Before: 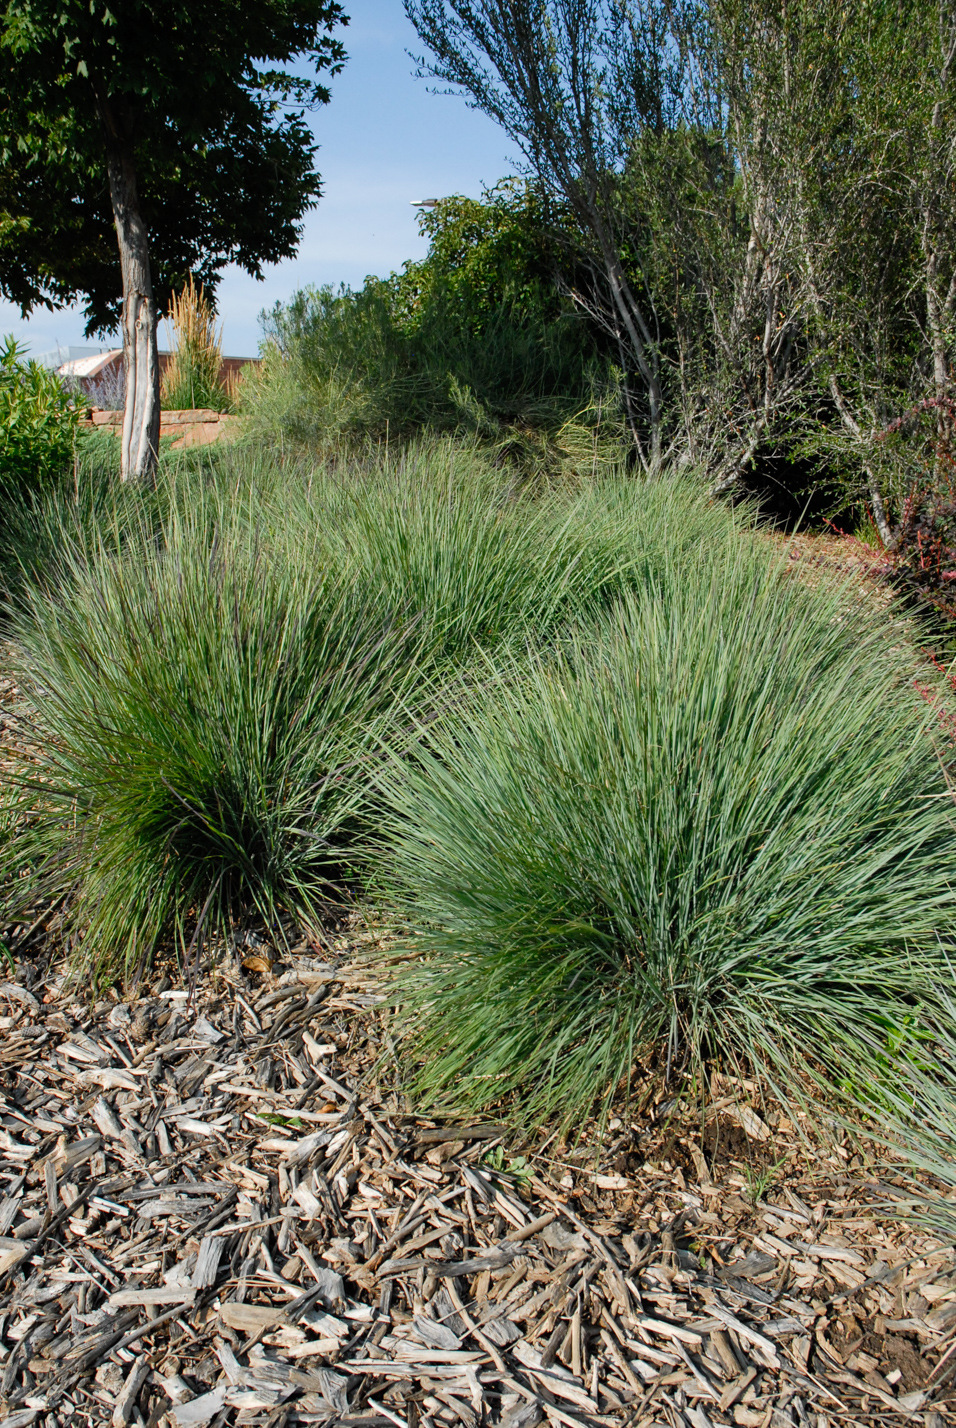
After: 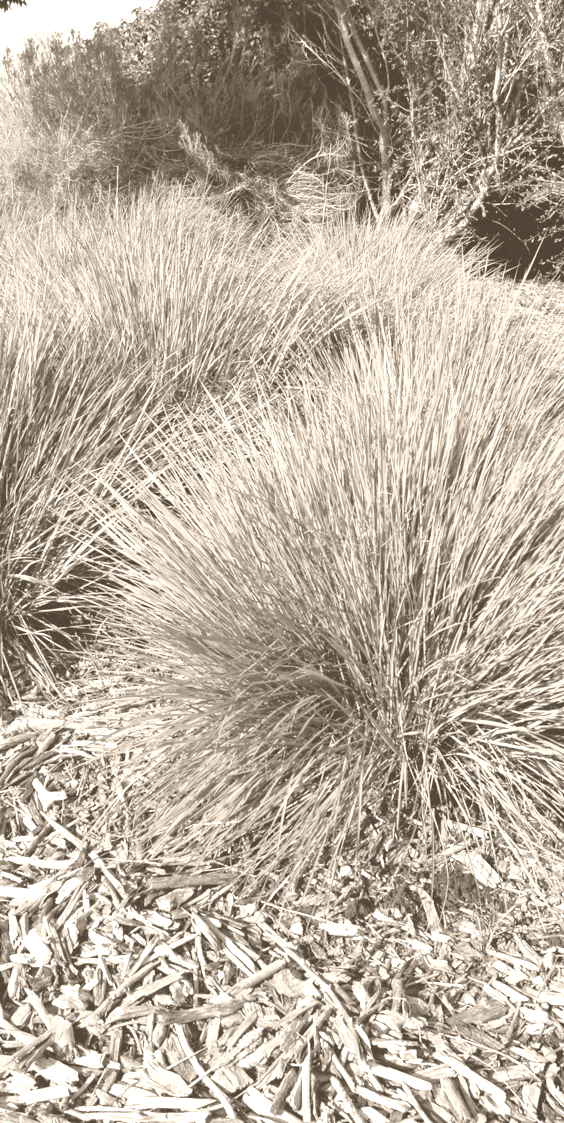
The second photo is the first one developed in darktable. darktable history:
color contrast: green-magenta contrast 0.85, blue-yellow contrast 1.25, unbound 0
colorize: hue 34.49°, saturation 35.33%, source mix 100%, version 1
crop and rotate: left 28.256%, top 17.734%, right 12.656%, bottom 3.573%
white balance: red 0.925, blue 1.046
